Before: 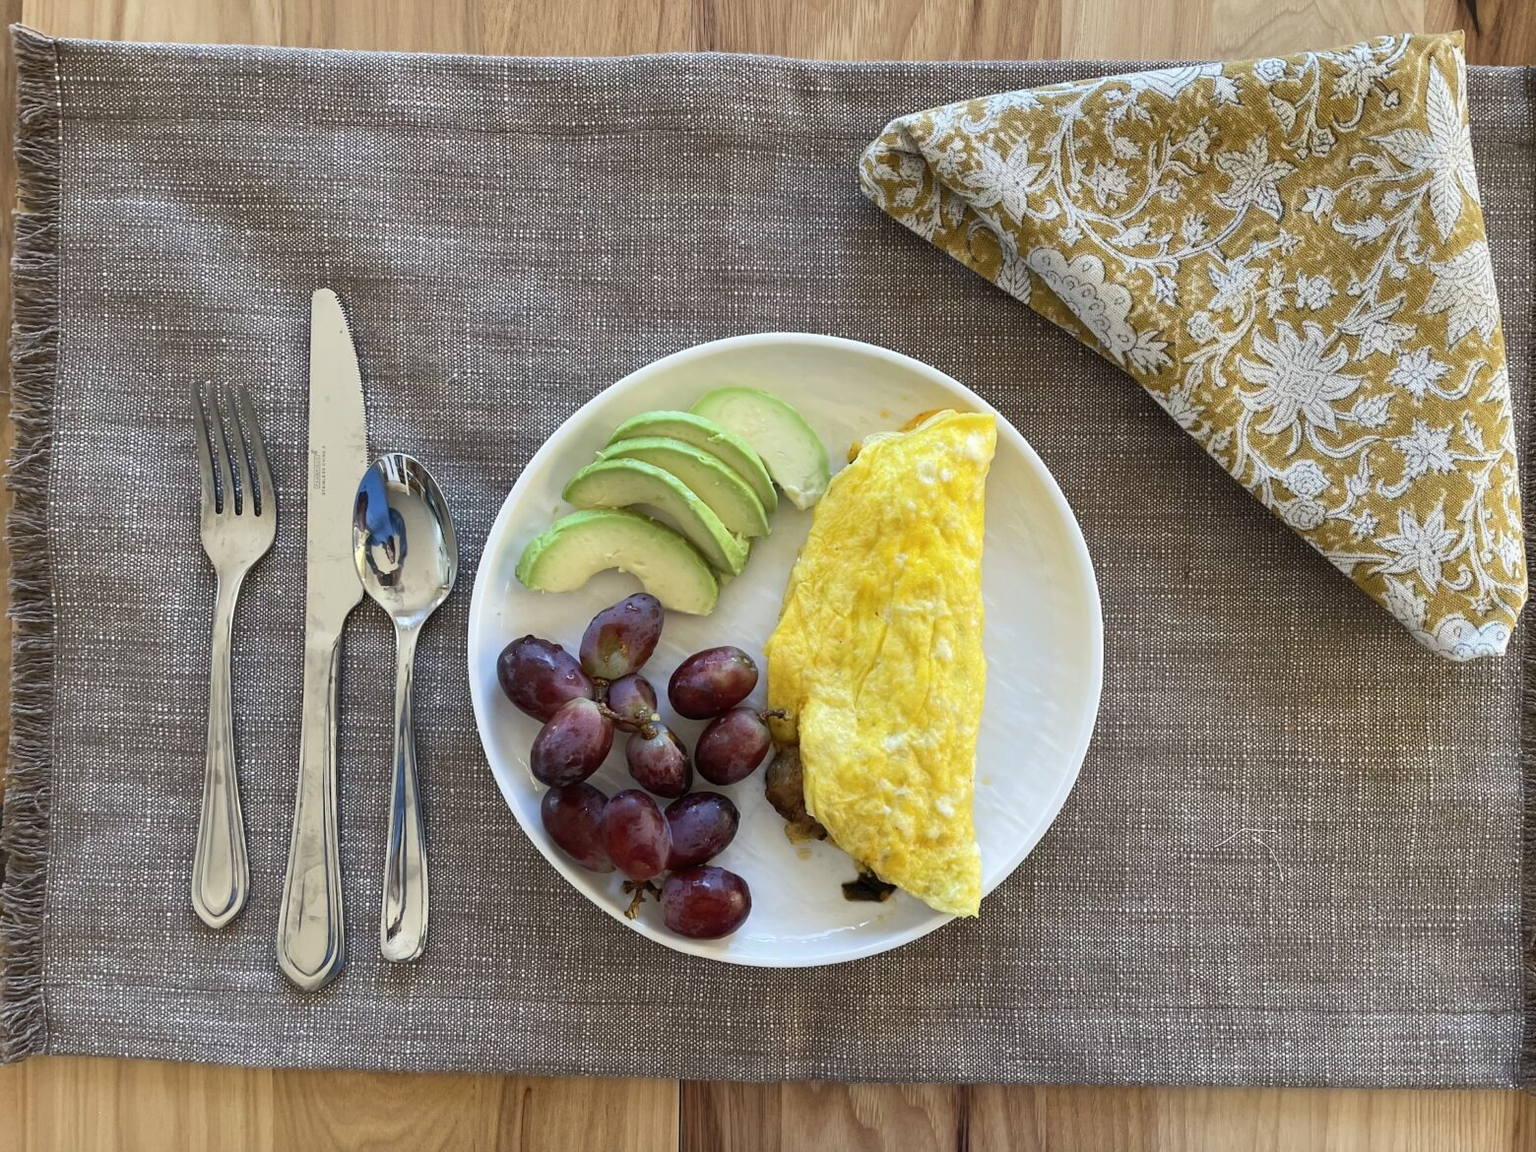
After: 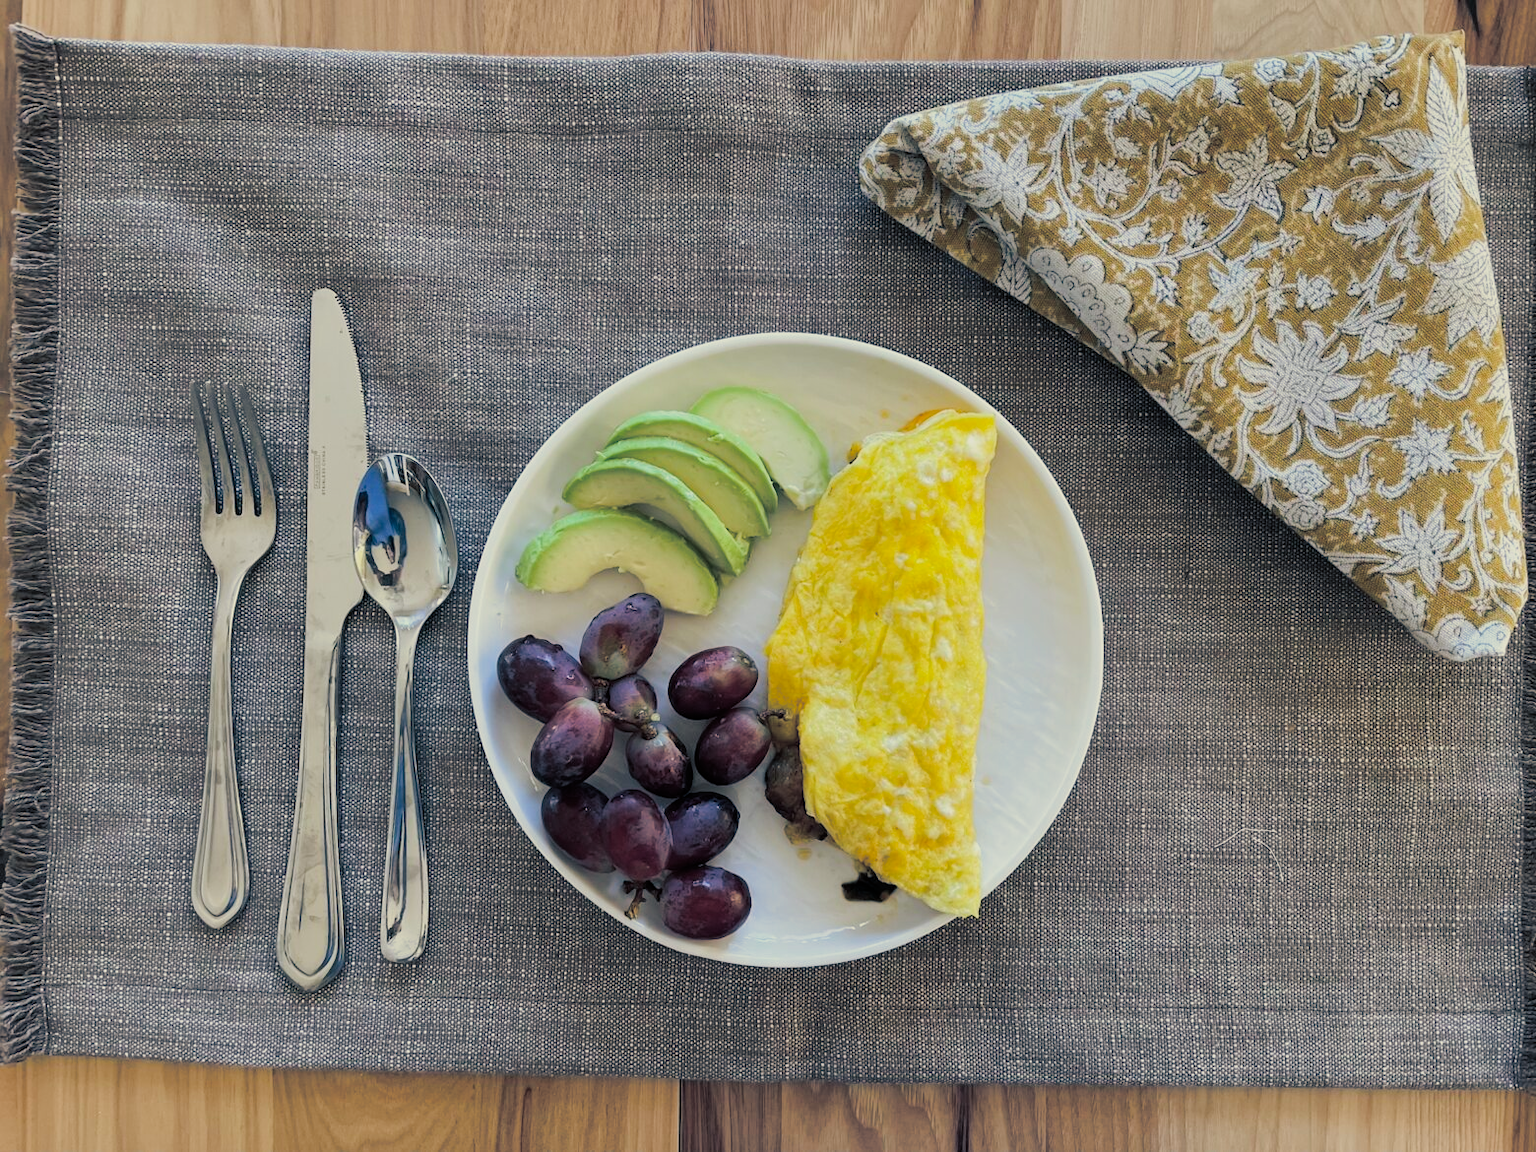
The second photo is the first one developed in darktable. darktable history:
split-toning: shadows › hue 216°, shadows › saturation 1, highlights › hue 57.6°, balance -33.4
filmic rgb: hardness 4.17
